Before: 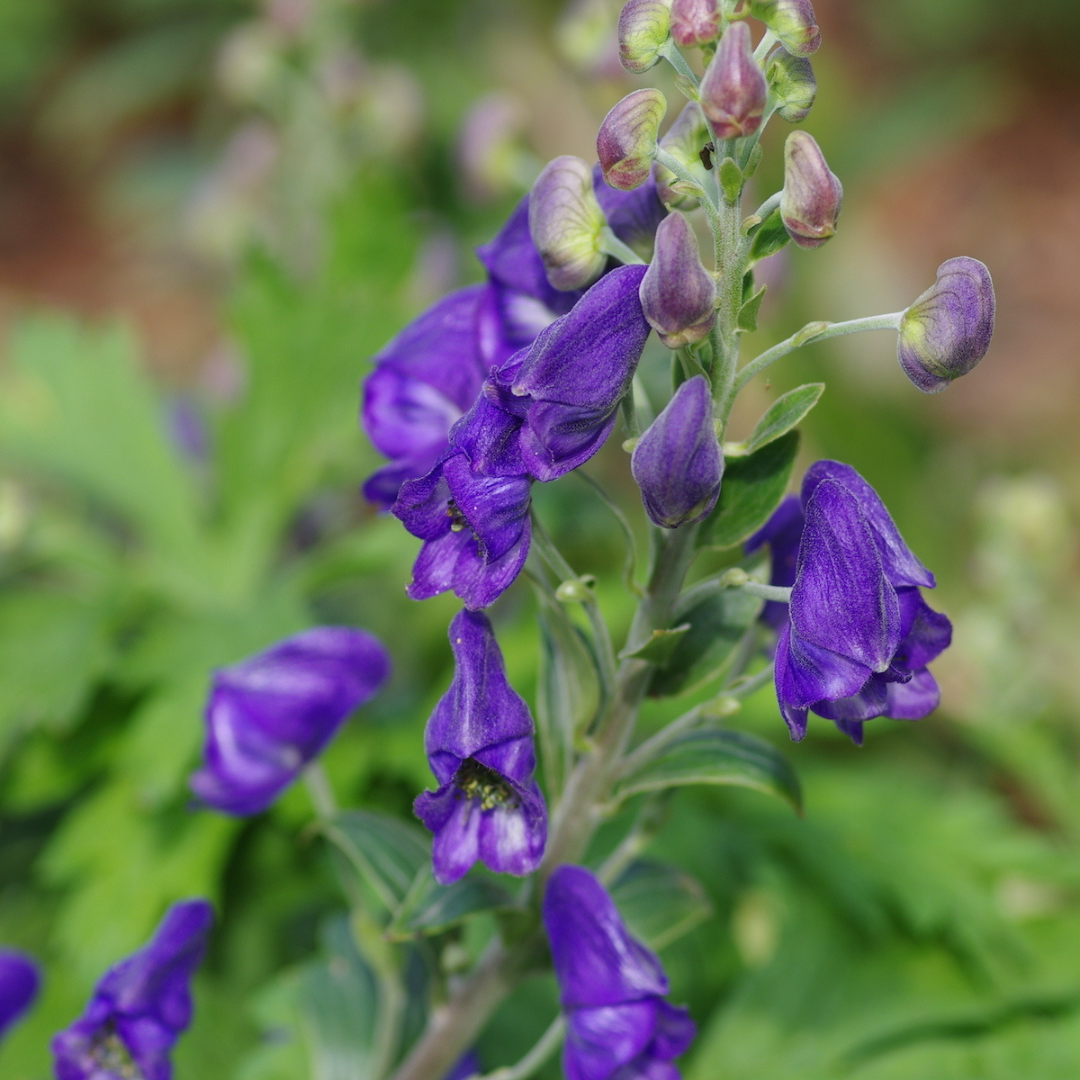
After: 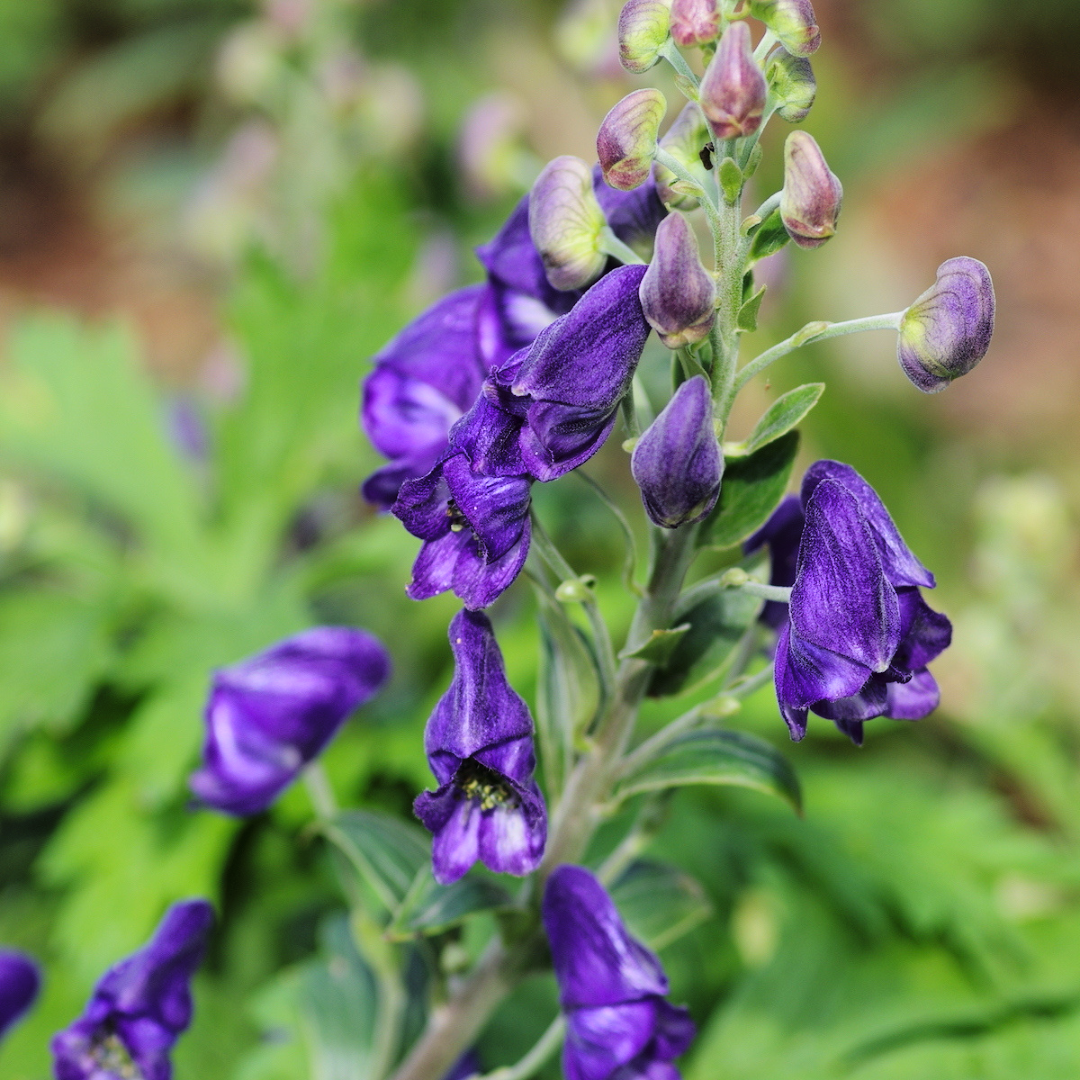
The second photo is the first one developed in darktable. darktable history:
tone curve: curves: ch0 [(0, 0) (0.003, 0.006) (0.011, 0.007) (0.025, 0.009) (0.044, 0.012) (0.069, 0.021) (0.1, 0.036) (0.136, 0.056) (0.177, 0.105) (0.224, 0.165) (0.277, 0.251) (0.335, 0.344) (0.399, 0.439) (0.468, 0.532) (0.543, 0.628) (0.623, 0.718) (0.709, 0.797) (0.801, 0.874) (0.898, 0.943) (1, 1)], color space Lab, linked channels, preserve colors none
